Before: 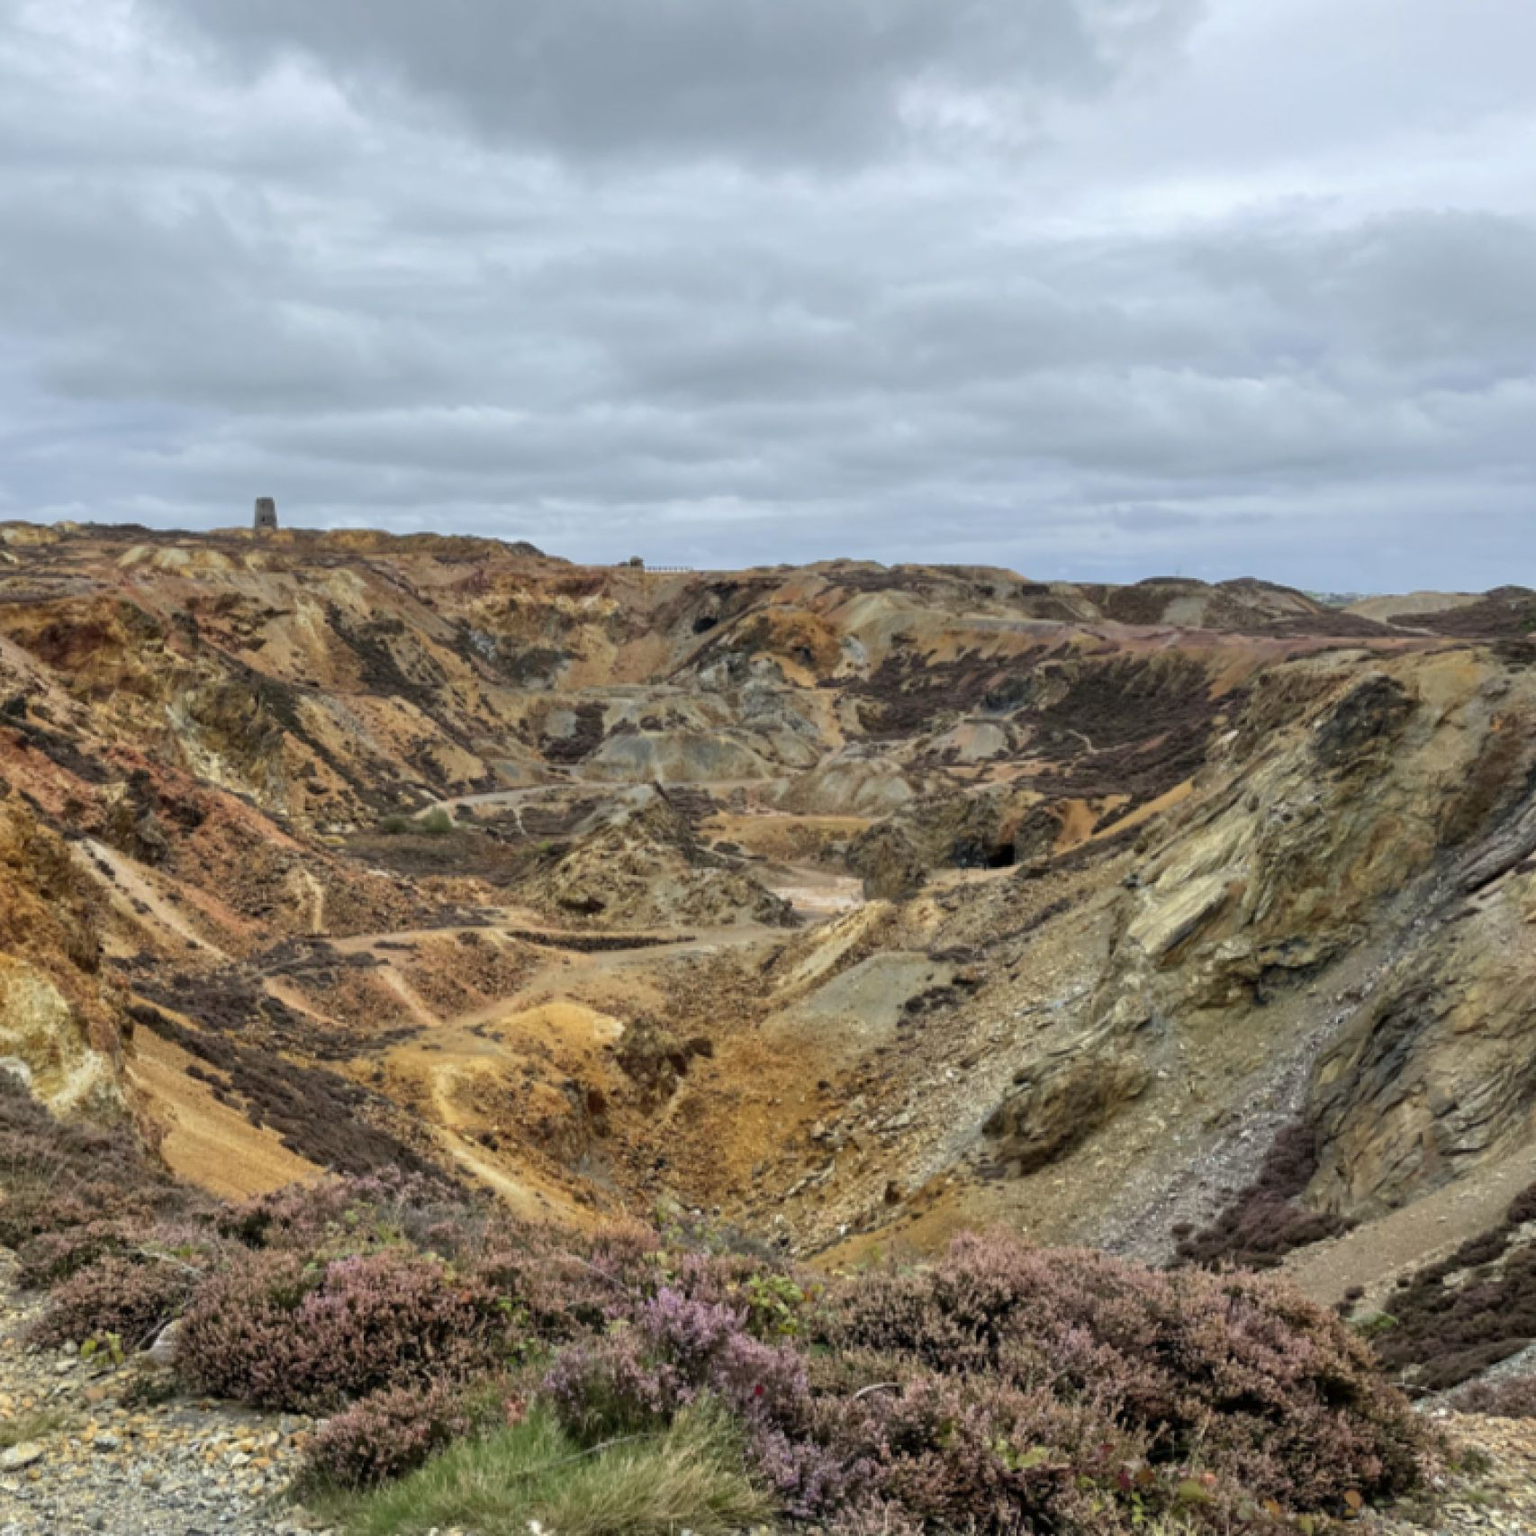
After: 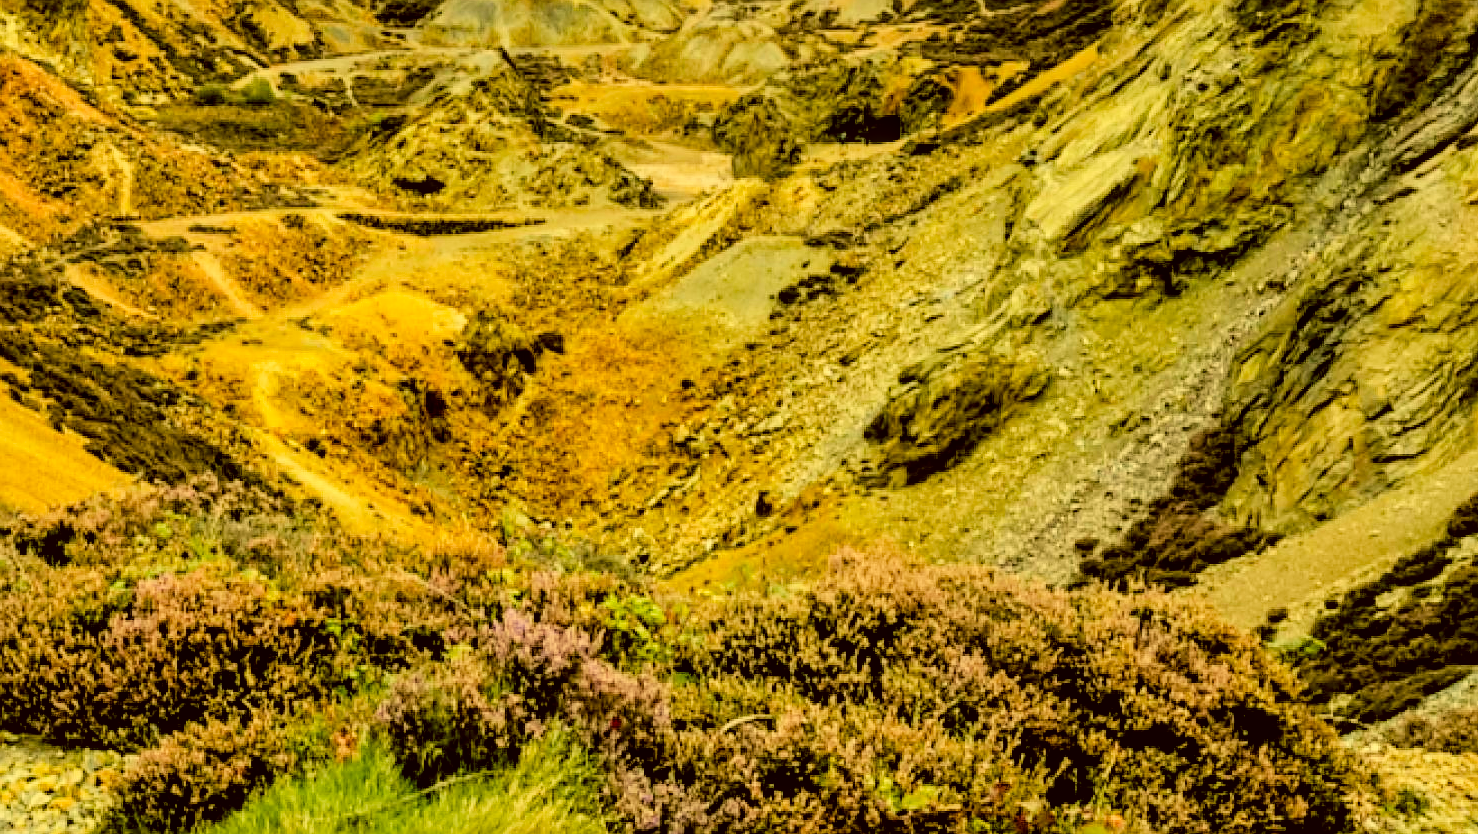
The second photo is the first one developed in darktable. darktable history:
crop and rotate: left 13.306%, top 48.129%, bottom 2.928%
sharpen: on, module defaults
exposure: exposure 0.77 EV, compensate highlight preservation false
color correction: highlights a* 0.162, highlights b* 29.53, shadows a* -0.162, shadows b* 21.09
local contrast: on, module defaults
filmic rgb: black relative exposure -3.21 EV, white relative exposure 7.02 EV, hardness 1.46, contrast 1.35
color zones: curves: ch0 [(0.224, 0.526) (0.75, 0.5)]; ch1 [(0.055, 0.526) (0.224, 0.761) (0.377, 0.526) (0.75, 0.5)]
